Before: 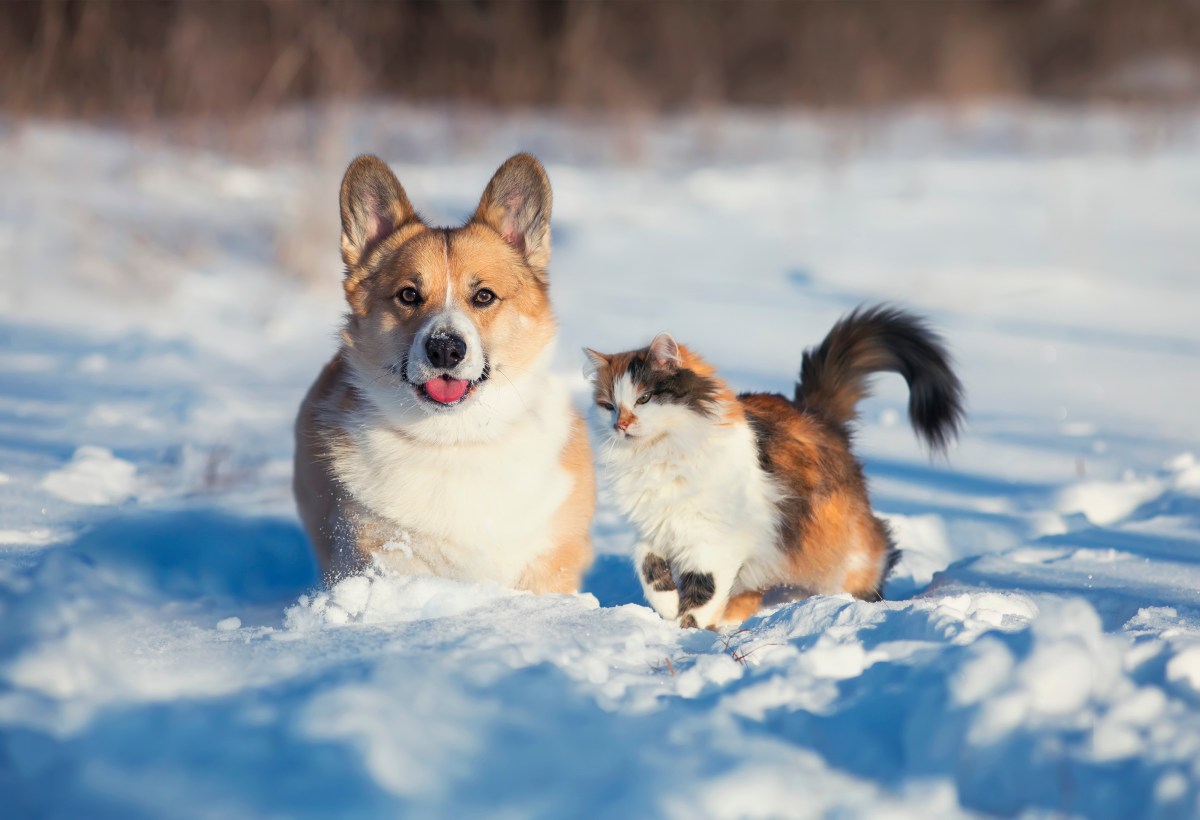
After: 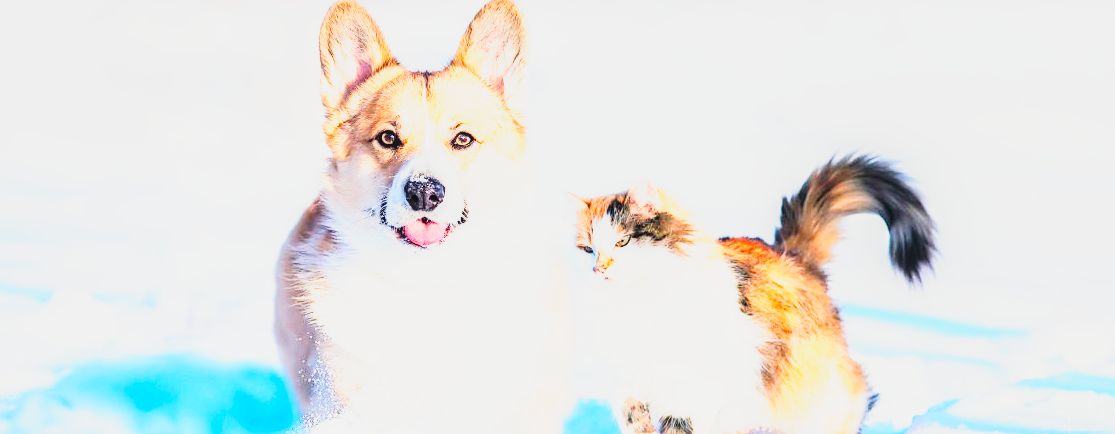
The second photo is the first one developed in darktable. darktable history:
crop: left 1.777%, top 19.197%, right 5.245%, bottom 27.865%
exposure: exposure 1.204 EV, compensate highlight preservation false
local contrast: on, module defaults
base curve: curves: ch0 [(0, 0) (0.007, 0.004) (0.027, 0.03) (0.046, 0.07) (0.207, 0.54) (0.442, 0.872) (0.673, 0.972) (1, 1)], preserve colors none
contrast brightness saturation: contrast 0.072, brightness 0.082, saturation 0.185
tone curve: curves: ch0 [(0, 0.029) (0.099, 0.082) (0.264, 0.253) (0.447, 0.481) (0.678, 0.721) (0.828, 0.857) (0.992, 0.94)]; ch1 [(0, 0) (0.311, 0.266) (0.411, 0.374) (0.481, 0.458) (0.501, 0.499) (0.514, 0.512) (0.575, 0.577) (0.643, 0.648) (0.682, 0.674) (0.802, 0.812) (1, 1)]; ch2 [(0, 0) (0.259, 0.207) (0.323, 0.311) (0.376, 0.353) (0.463, 0.456) (0.498, 0.498) (0.524, 0.512) (0.574, 0.582) (0.648, 0.653) (0.768, 0.728) (1, 1)], color space Lab, linked channels, preserve colors none
sharpen: radius 1.572, amount 0.369, threshold 1.508
